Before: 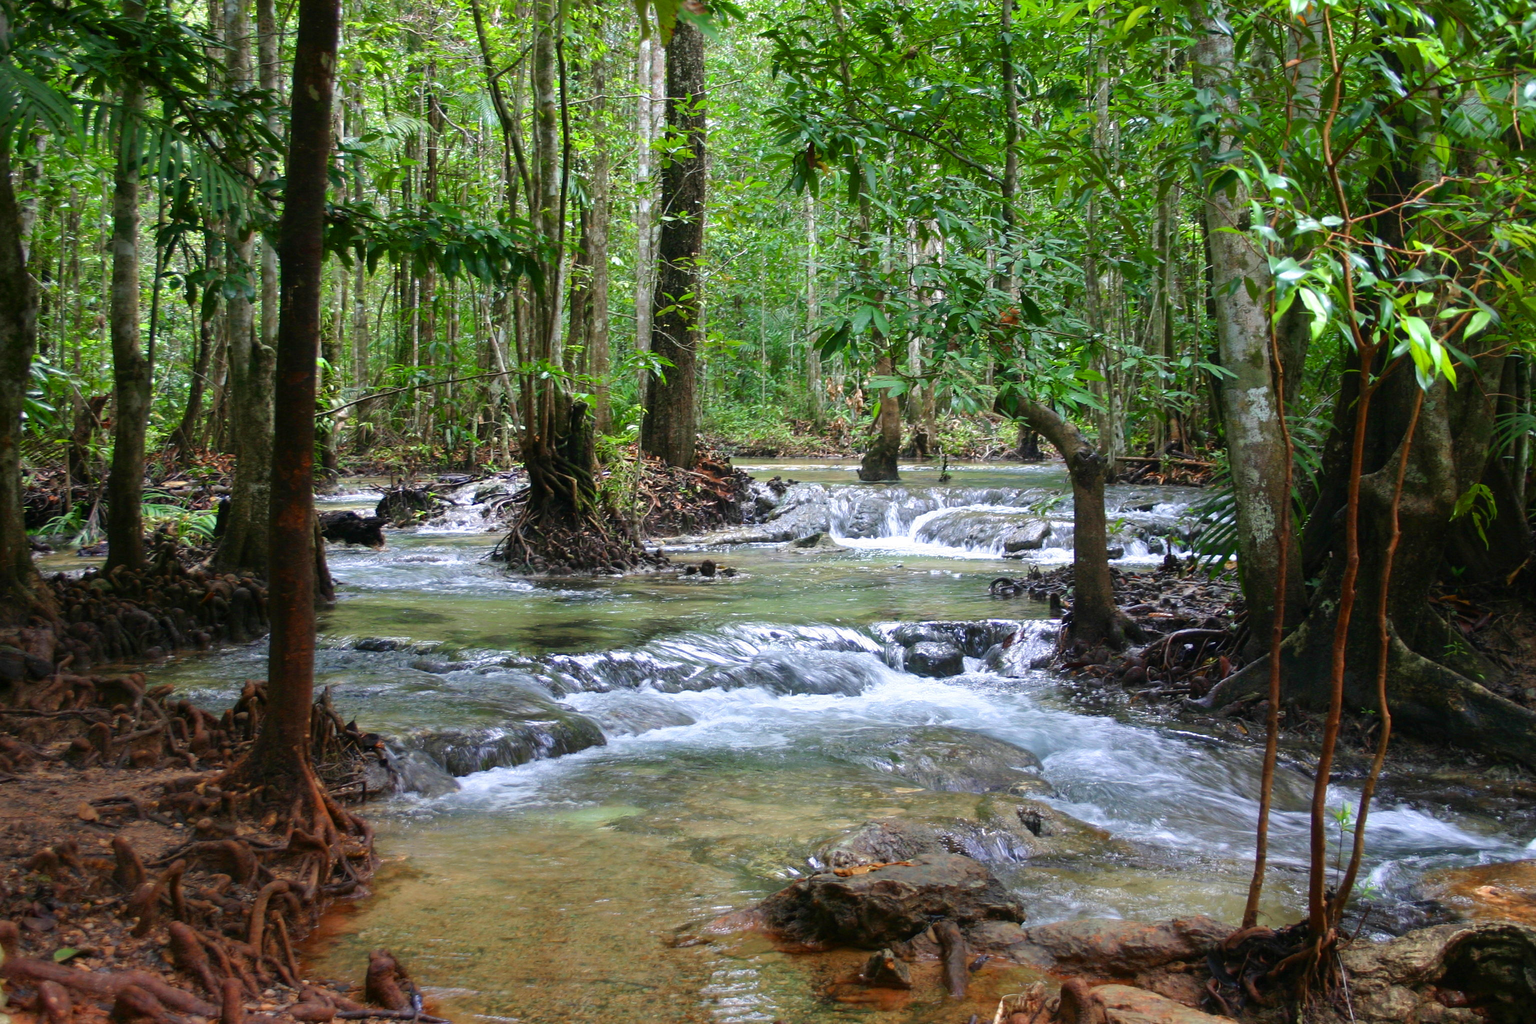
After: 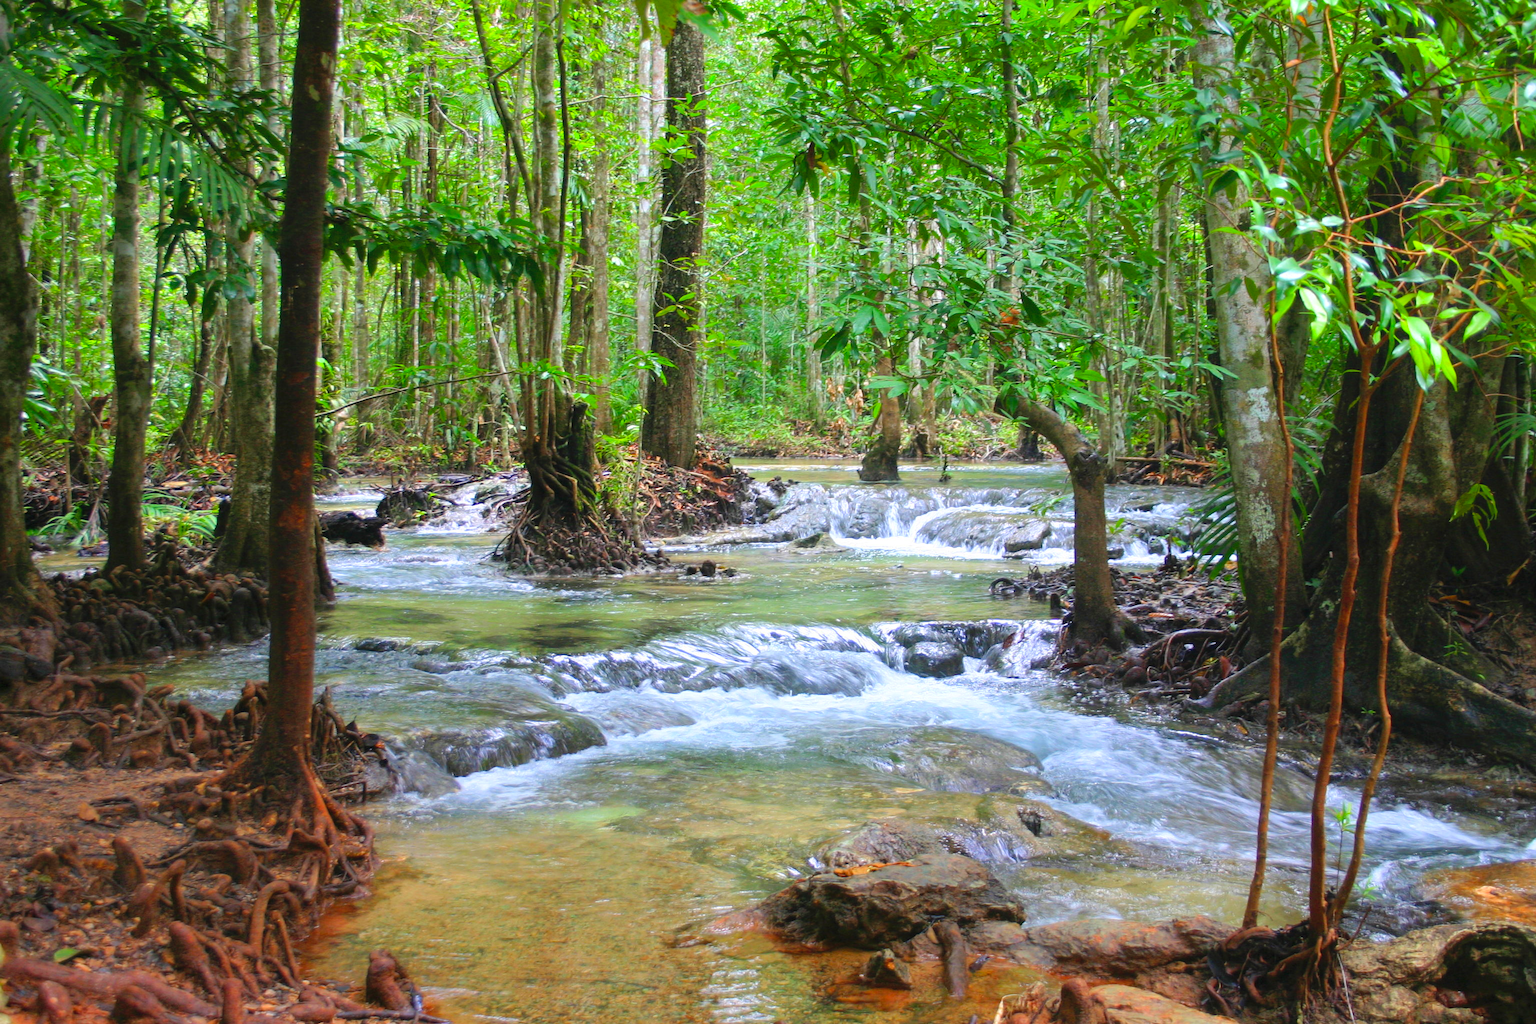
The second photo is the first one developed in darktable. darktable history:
contrast brightness saturation: contrast 0.068, brightness 0.174, saturation 0.402
